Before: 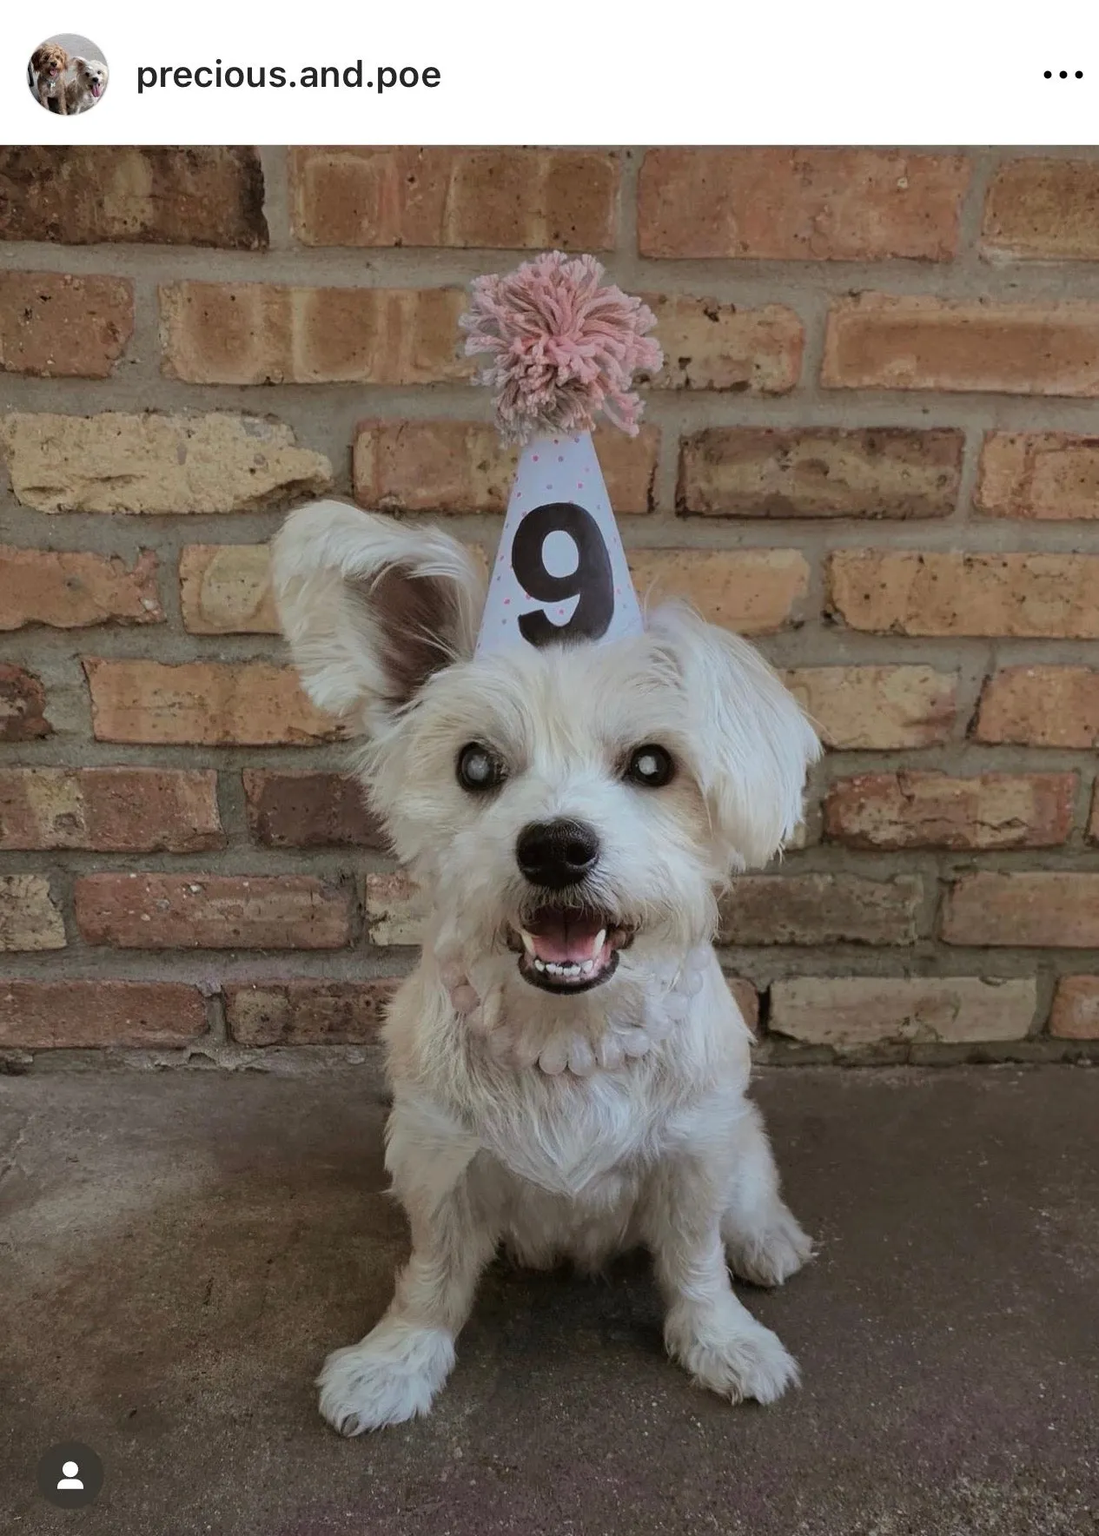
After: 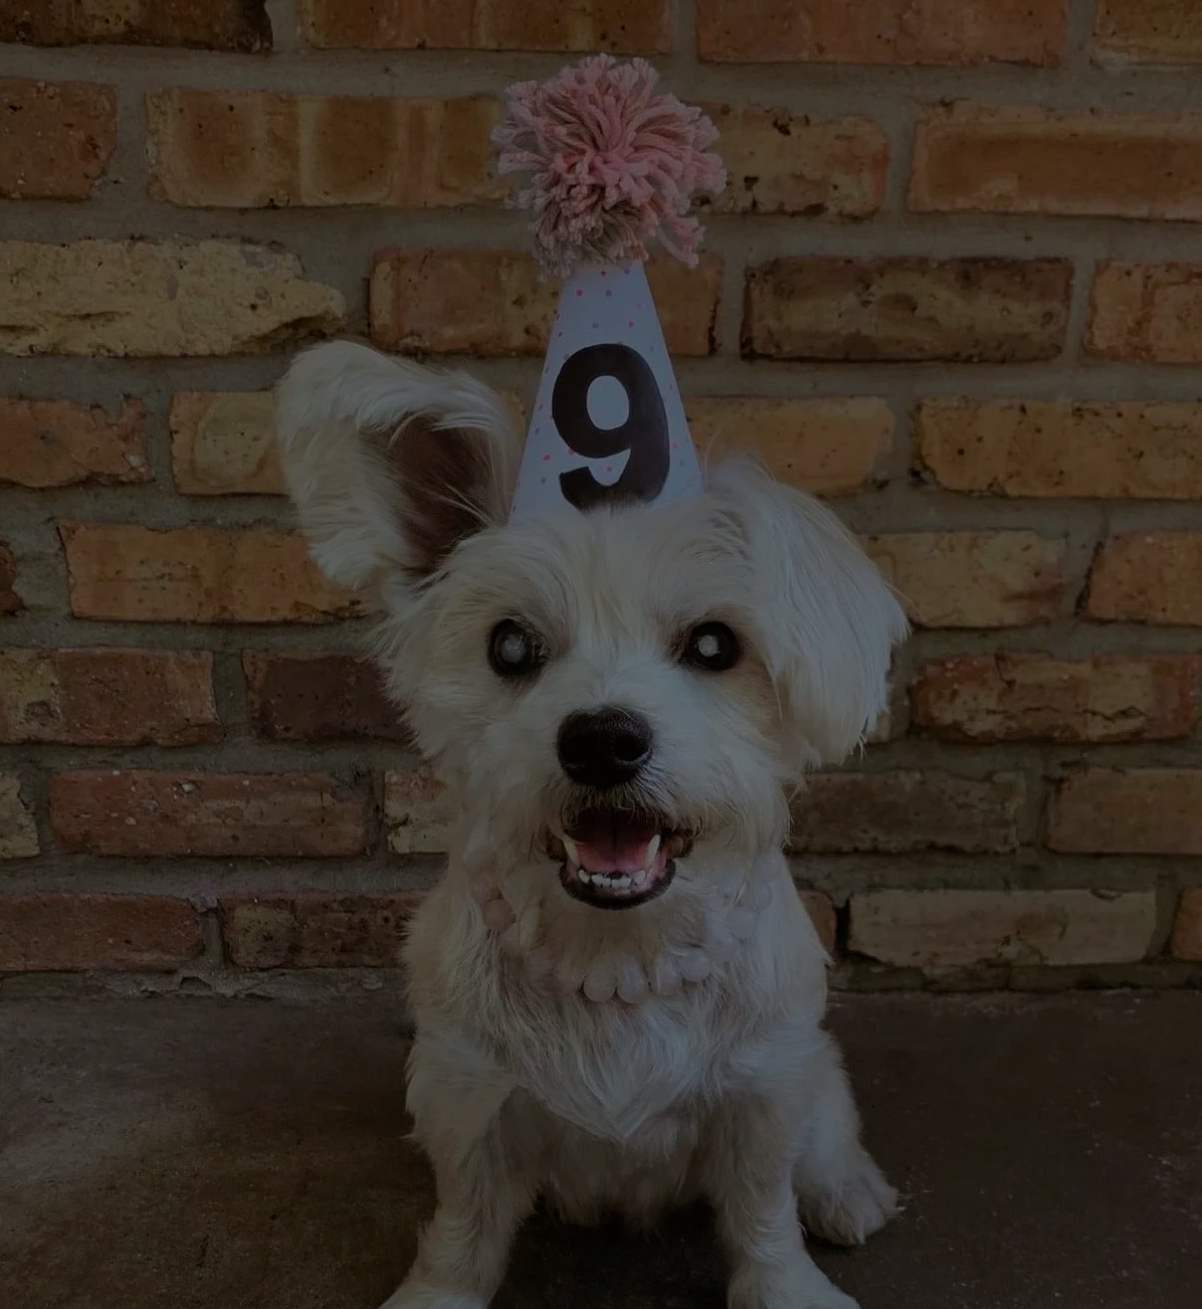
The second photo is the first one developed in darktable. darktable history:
exposure: exposure -2.002 EV, compensate highlight preservation false
crop and rotate: left 2.991%, top 13.302%, right 1.981%, bottom 12.636%
color balance rgb: perceptual saturation grading › global saturation 20%, perceptual saturation grading › highlights -25%, perceptual saturation grading › shadows 25%
